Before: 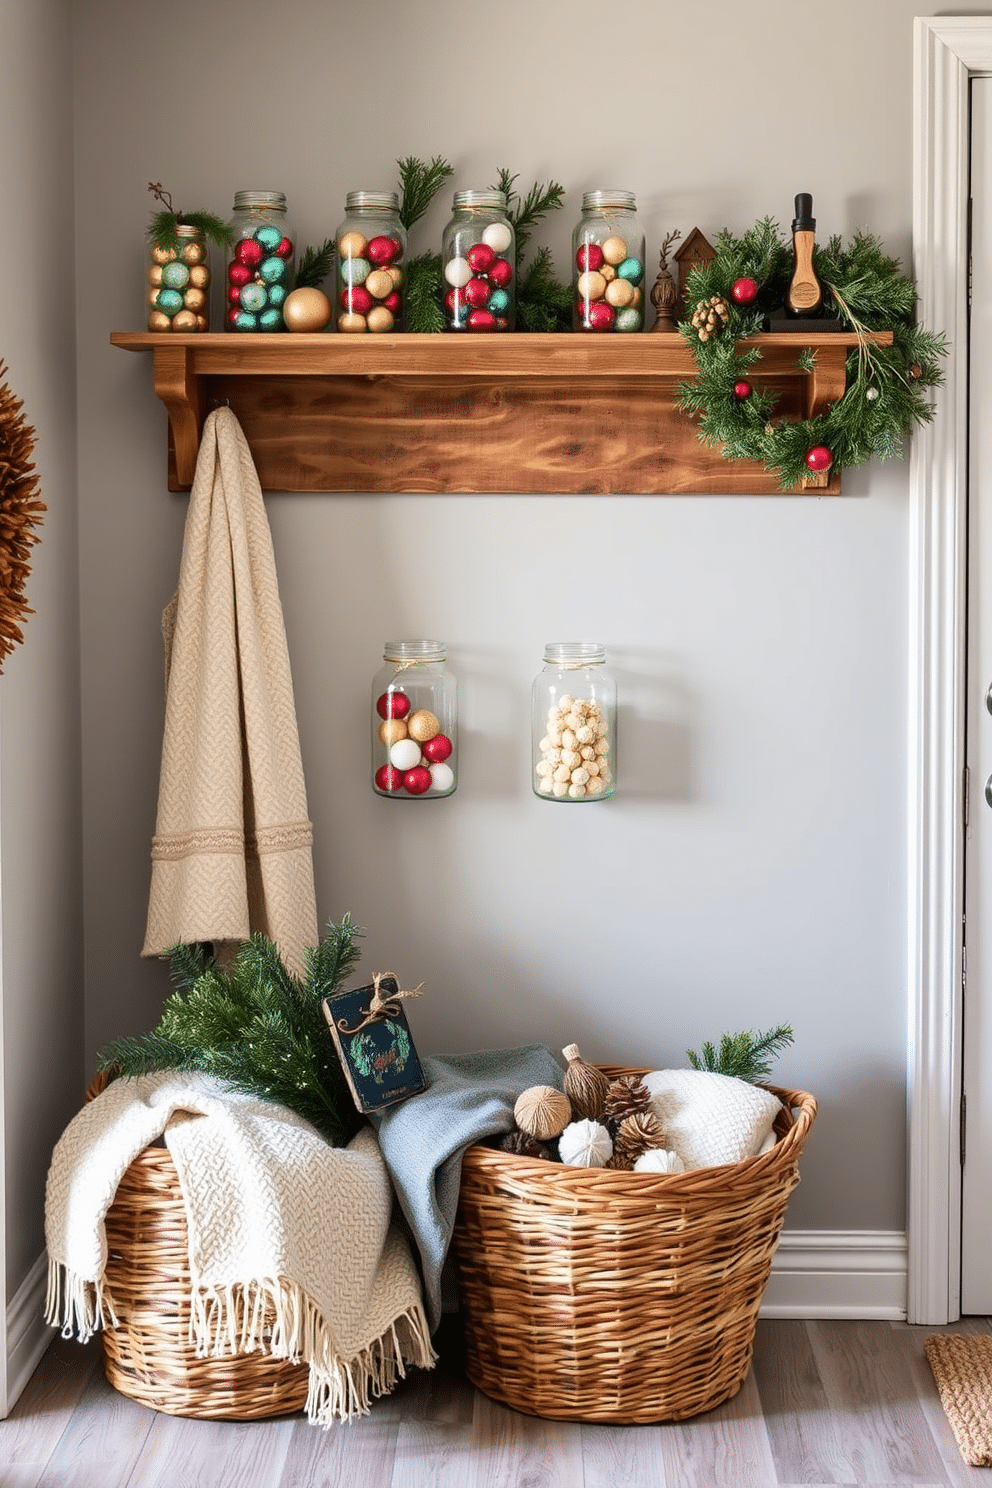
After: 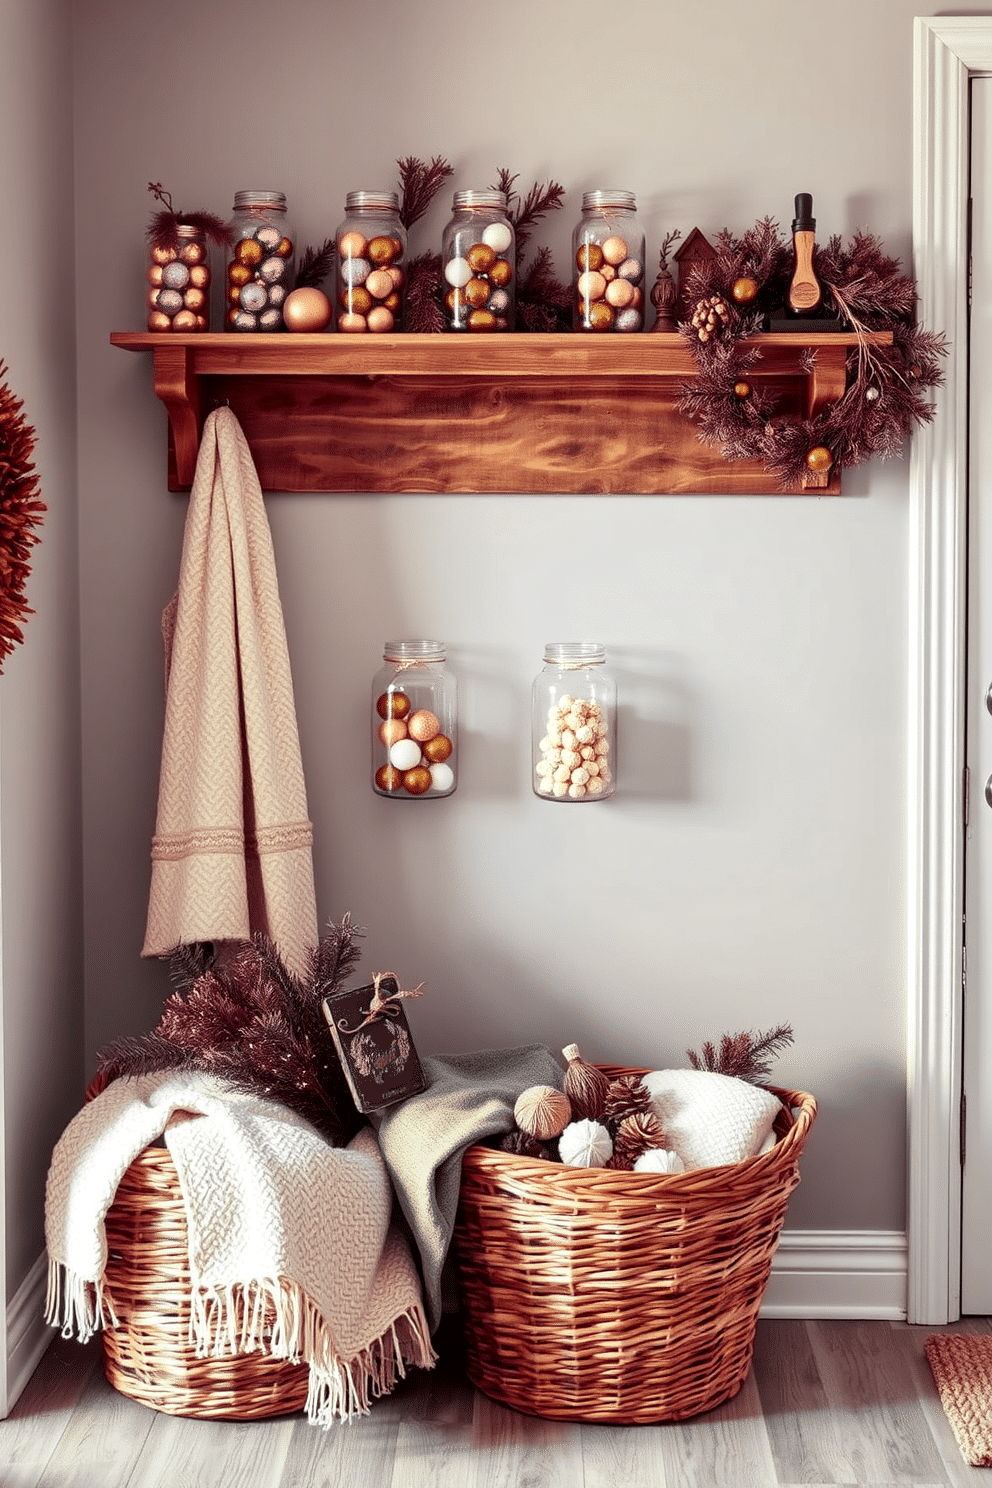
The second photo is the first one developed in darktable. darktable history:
channel mixer "1": red [0, 0.135, 0, 1, 0, 0, 0], green [0, 0.199, 0, 0, 1, 0, 0], blue [0 ×5, 1, 0]
channel mixer: red [0.167, 0, 0, 1, 0, 0, 0], green [-0.151, 0, 0, 0, 1, 0, 0], blue [0.199, 0 ×4, 1, 0] | blend: blend mode darken, opacity 100%; mask: uniform (no mask)
local contrast: mode bilateral grid, contrast 20, coarseness 50, detail 120%, midtone range 0.2
